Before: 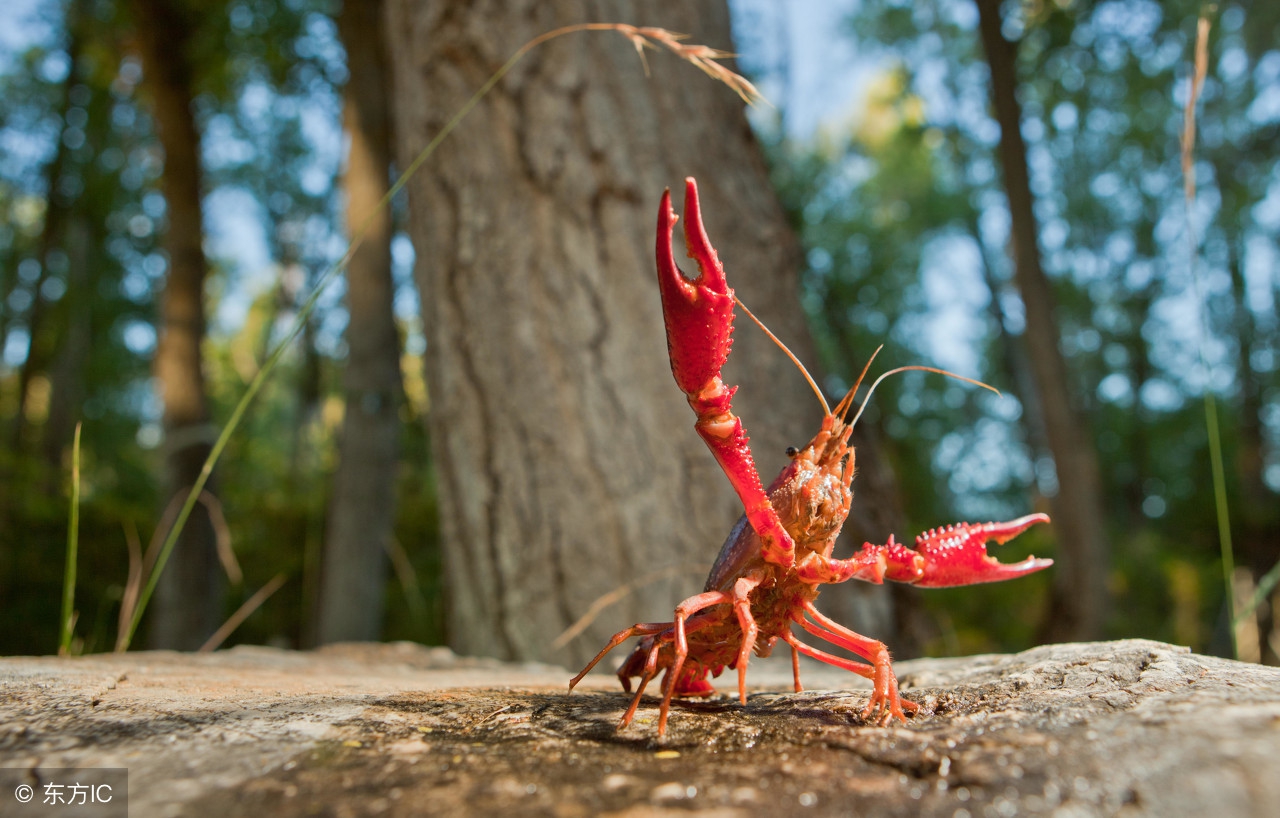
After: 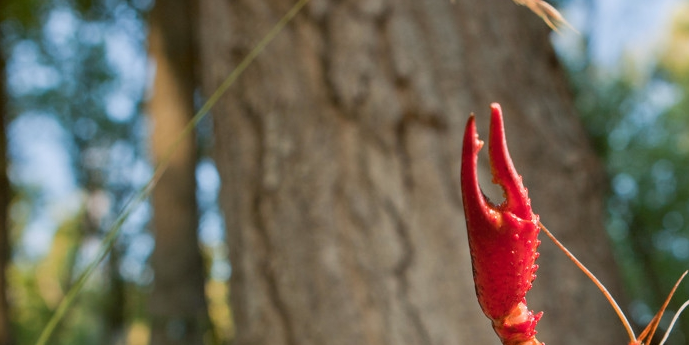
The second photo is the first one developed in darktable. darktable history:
color correction: highlights a* 3.12, highlights b* -1.55, shadows a* -0.101, shadows b* 2.52, saturation 0.98
crop: left 15.306%, top 9.065%, right 30.789%, bottom 48.638%
